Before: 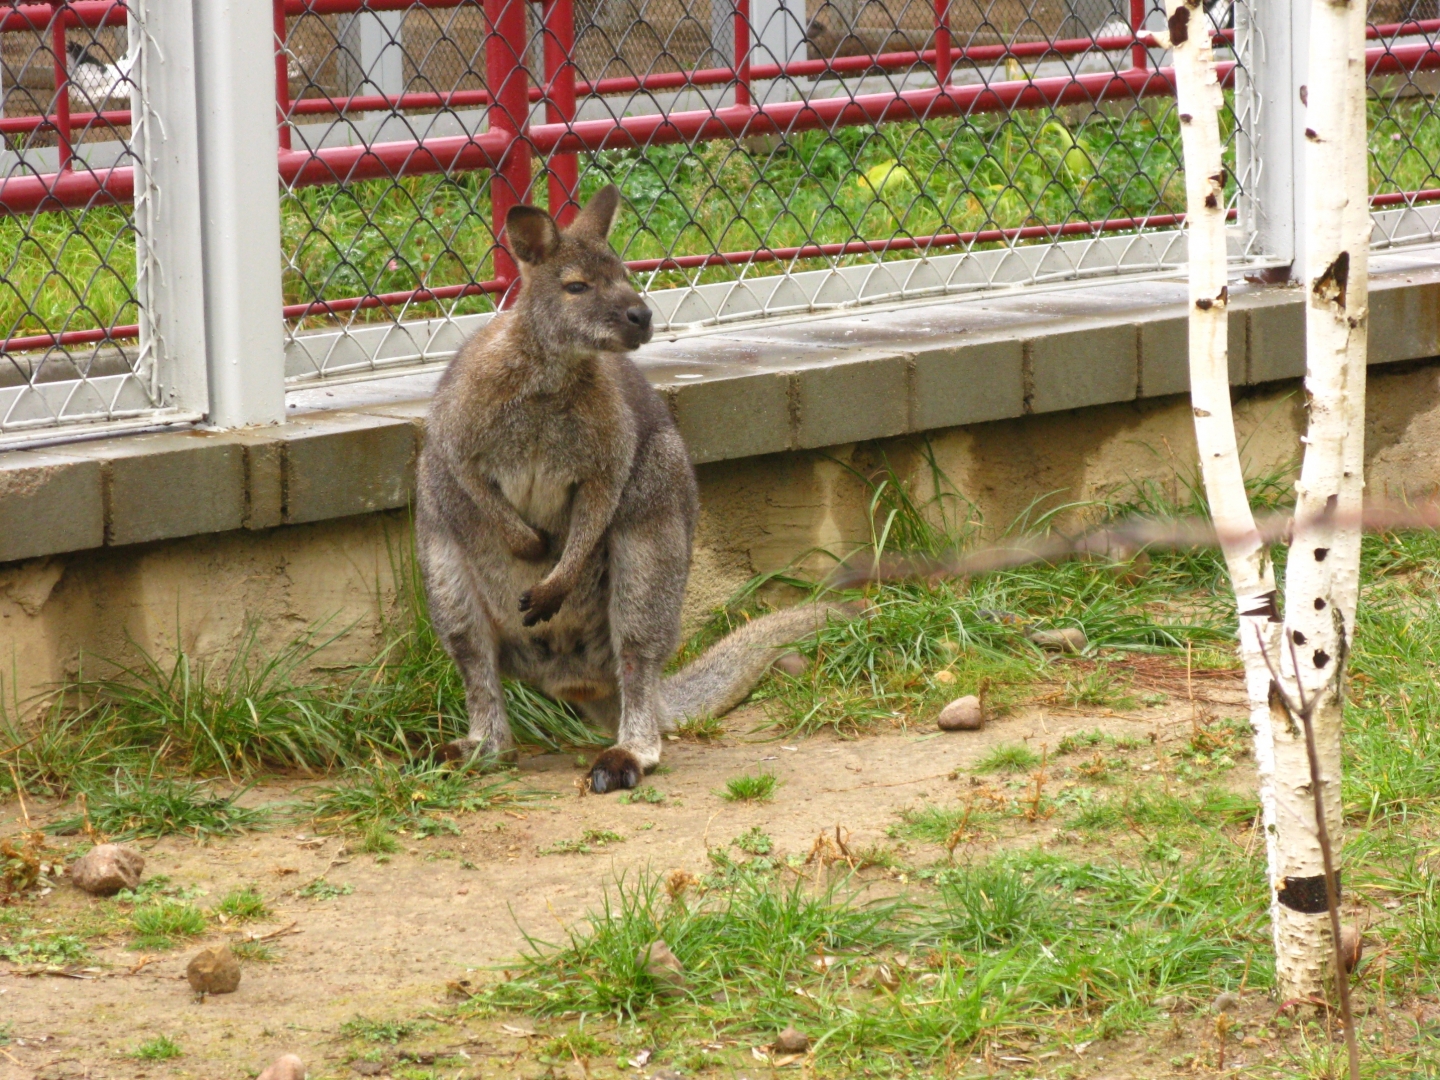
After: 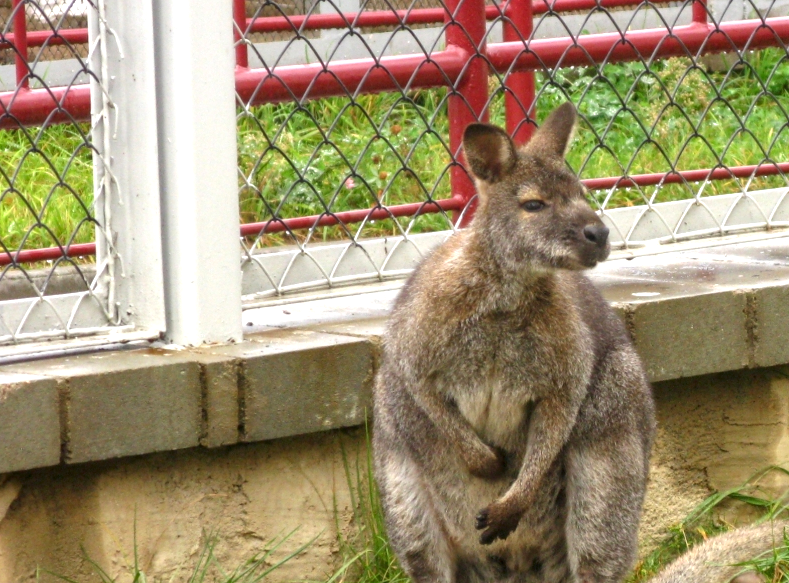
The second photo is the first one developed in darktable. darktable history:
exposure: exposure 0.442 EV, compensate highlight preservation false
crop and rotate: left 3.055%, top 7.624%, right 42.14%, bottom 38.326%
local contrast: on, module defaults
